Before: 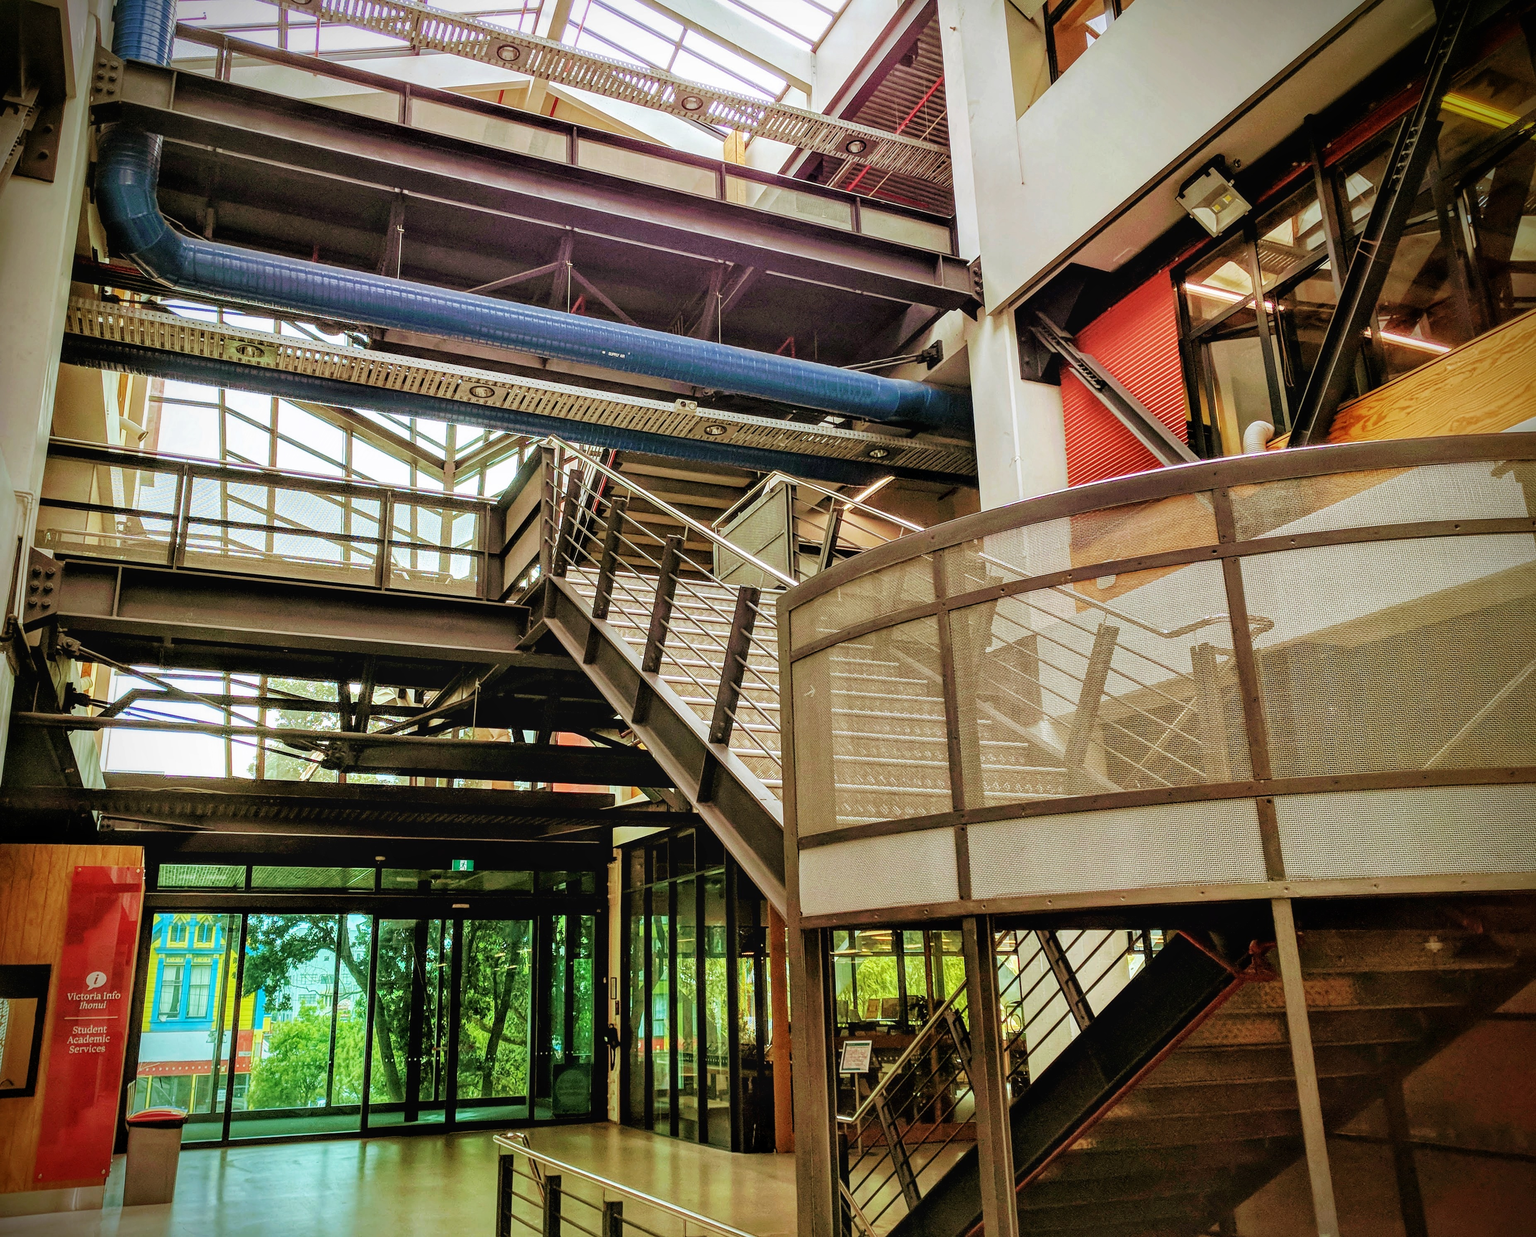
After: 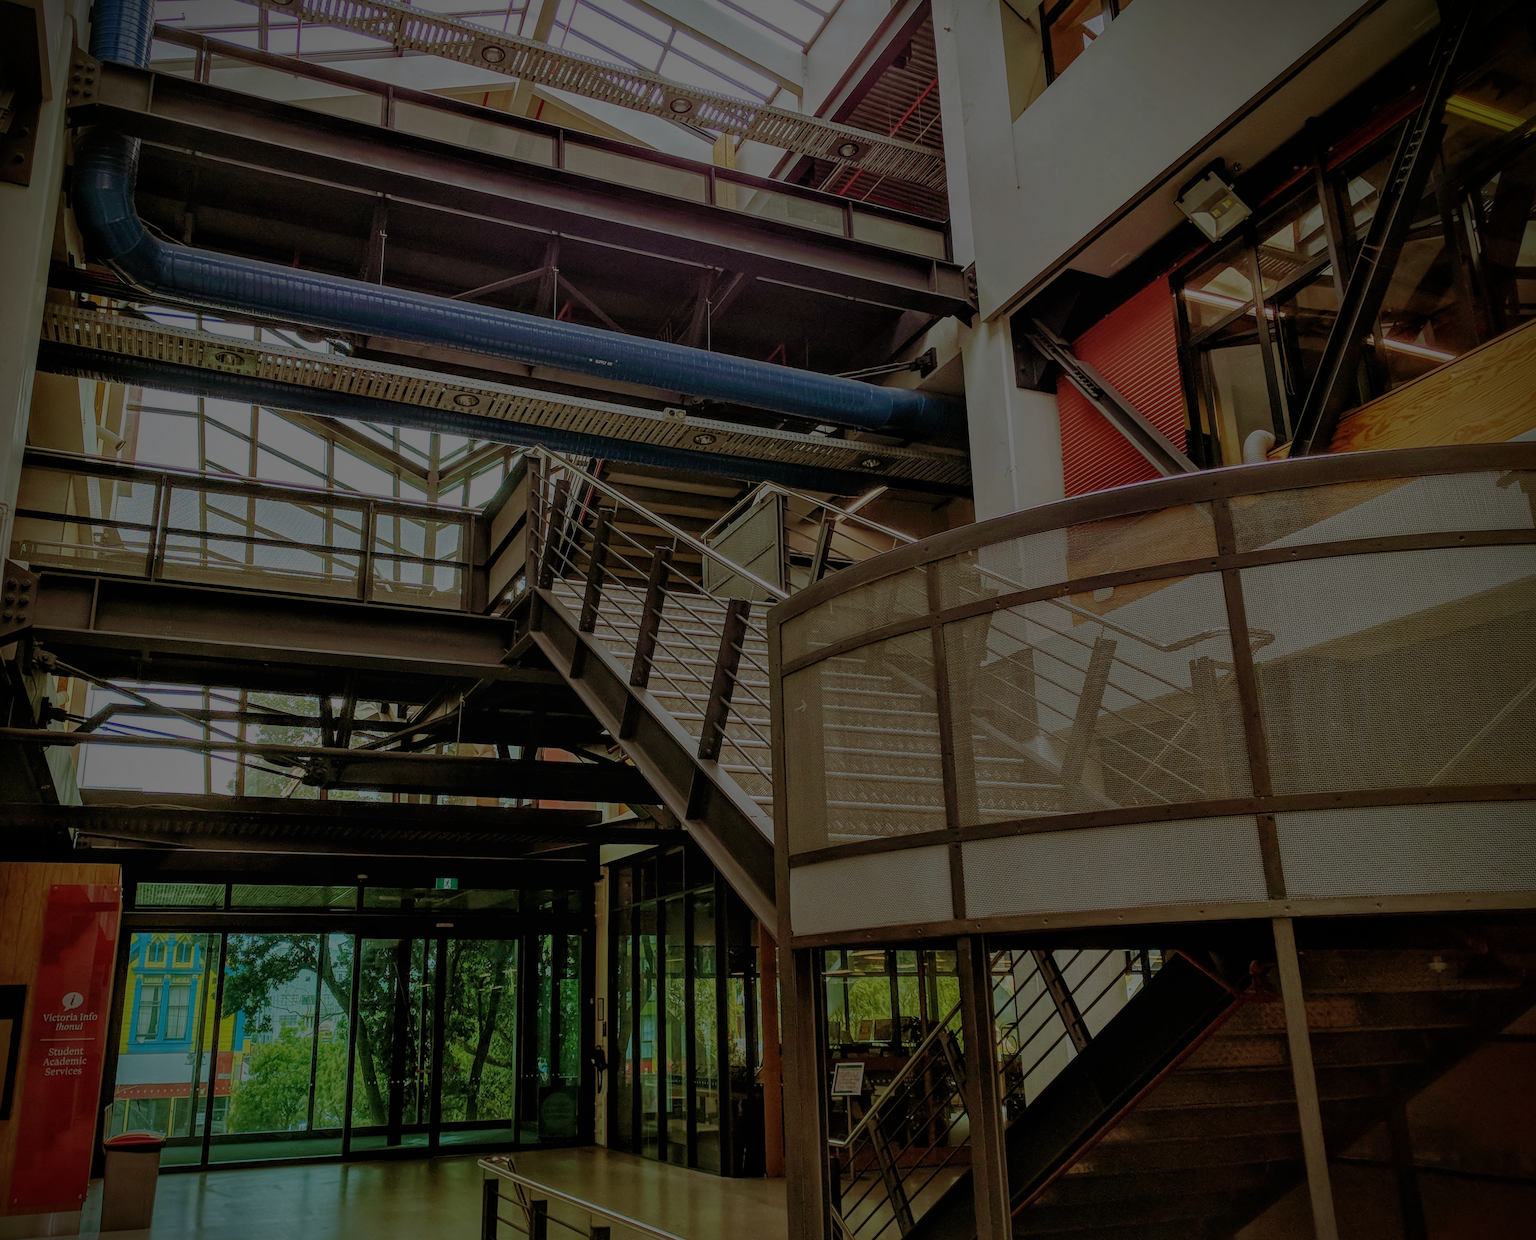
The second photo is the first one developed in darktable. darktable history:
tone equalizer: on, module defaults
exposure: exposure -2.421 EV, compensate highlight preservation false
shadows and highlights: shadows 13.28, white point adjustment 1.27, highlights -1.84, soften with gaussian
crop: left 1.656%, right 0.289%, bottom 1.784%
